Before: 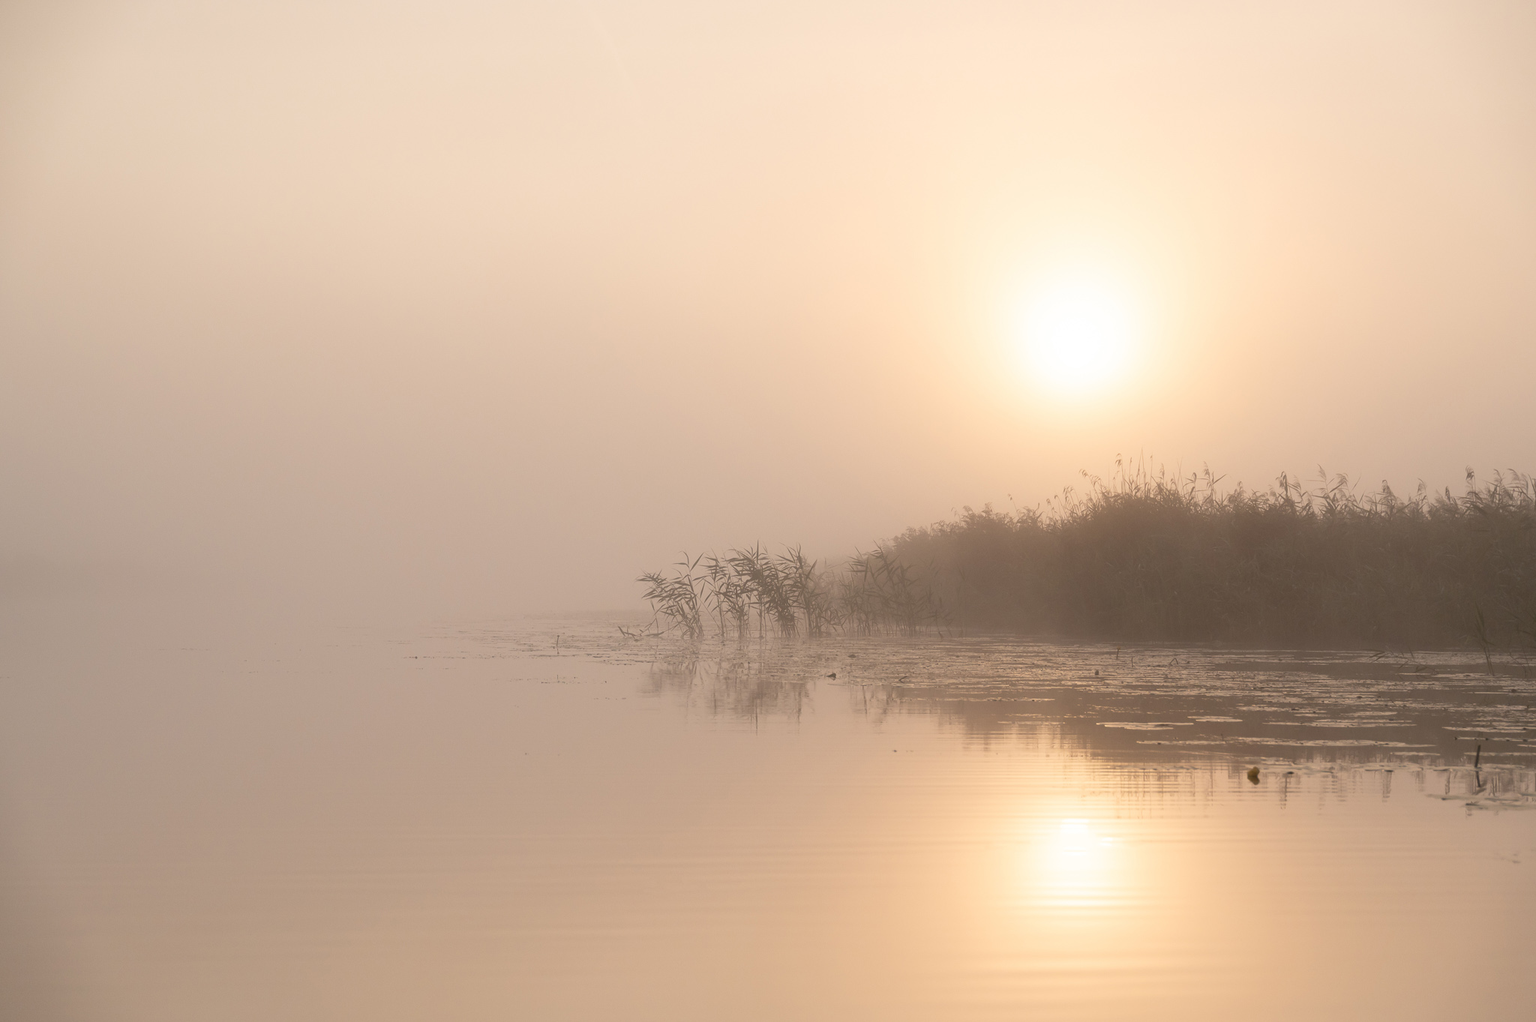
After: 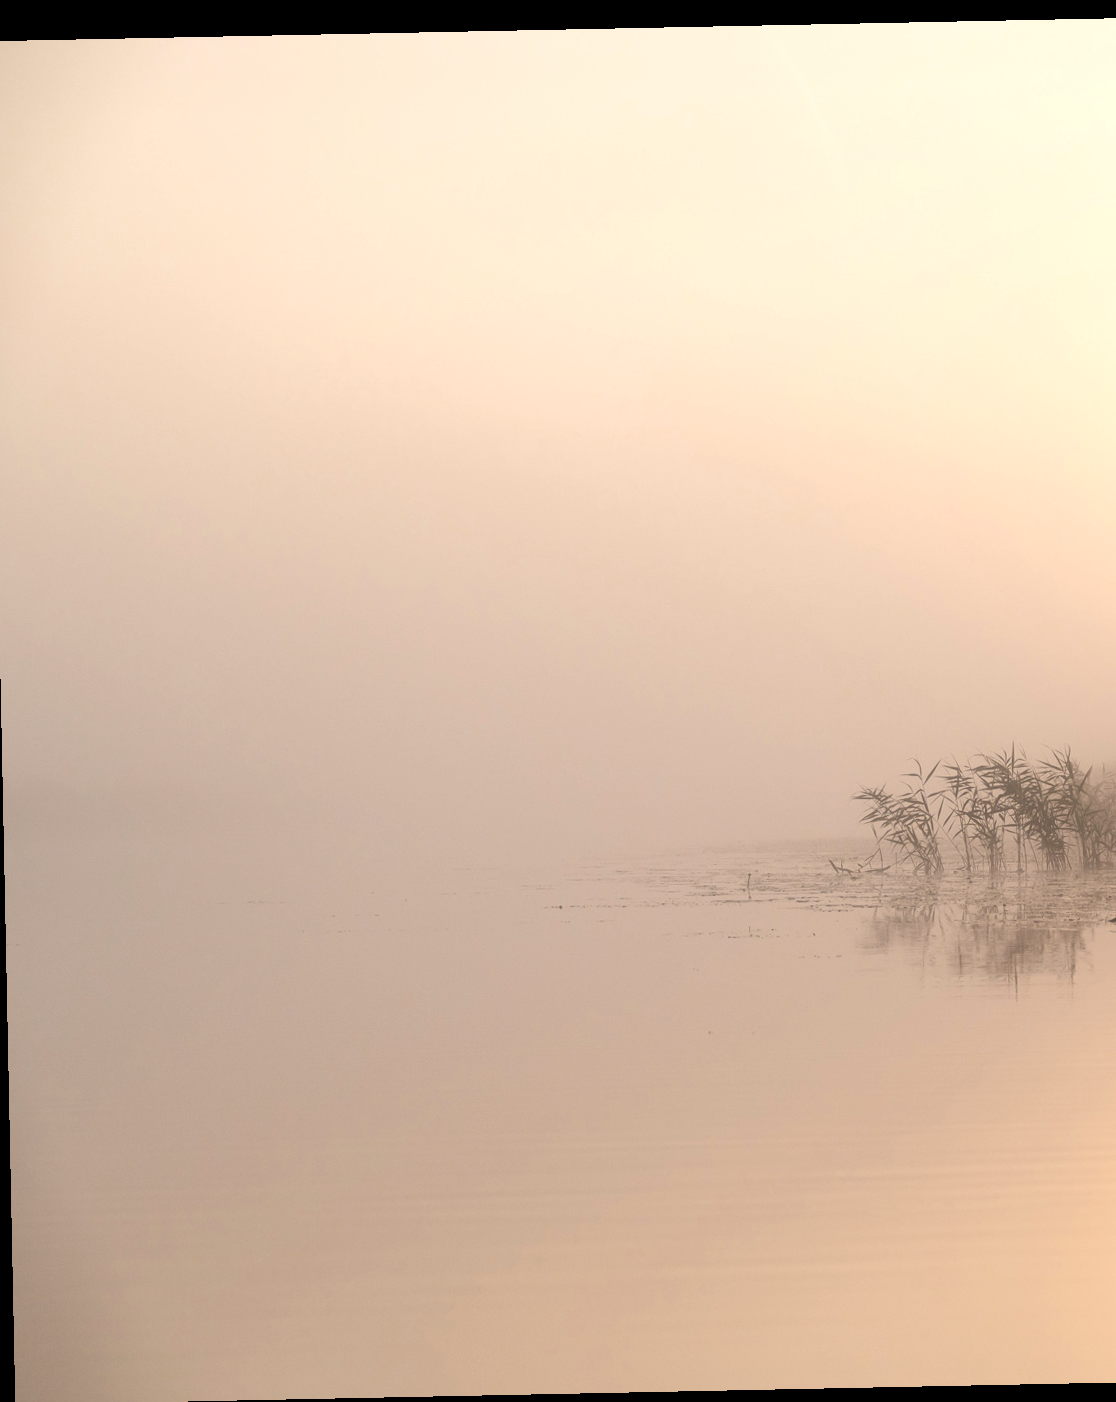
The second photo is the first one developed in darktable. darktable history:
rotate and perspective: rotation -1.17°, automatic cropping off
tone equalizer: -8 EV -0.417 EV, -7 EV -0.389 EV, -6 EV -0.333 EV, -5 EV -0.222 EV, -3 EV 0.222 EV, -2 EV 0.333 EV, -1 EV 0.389 EV, +0 EV 0.417 EV, edges refinement/feathering 500, mask exposure compensation -1.57 EV, preserve details no
crop: left 0.587%, right 45.588%, bottom 0.086%
